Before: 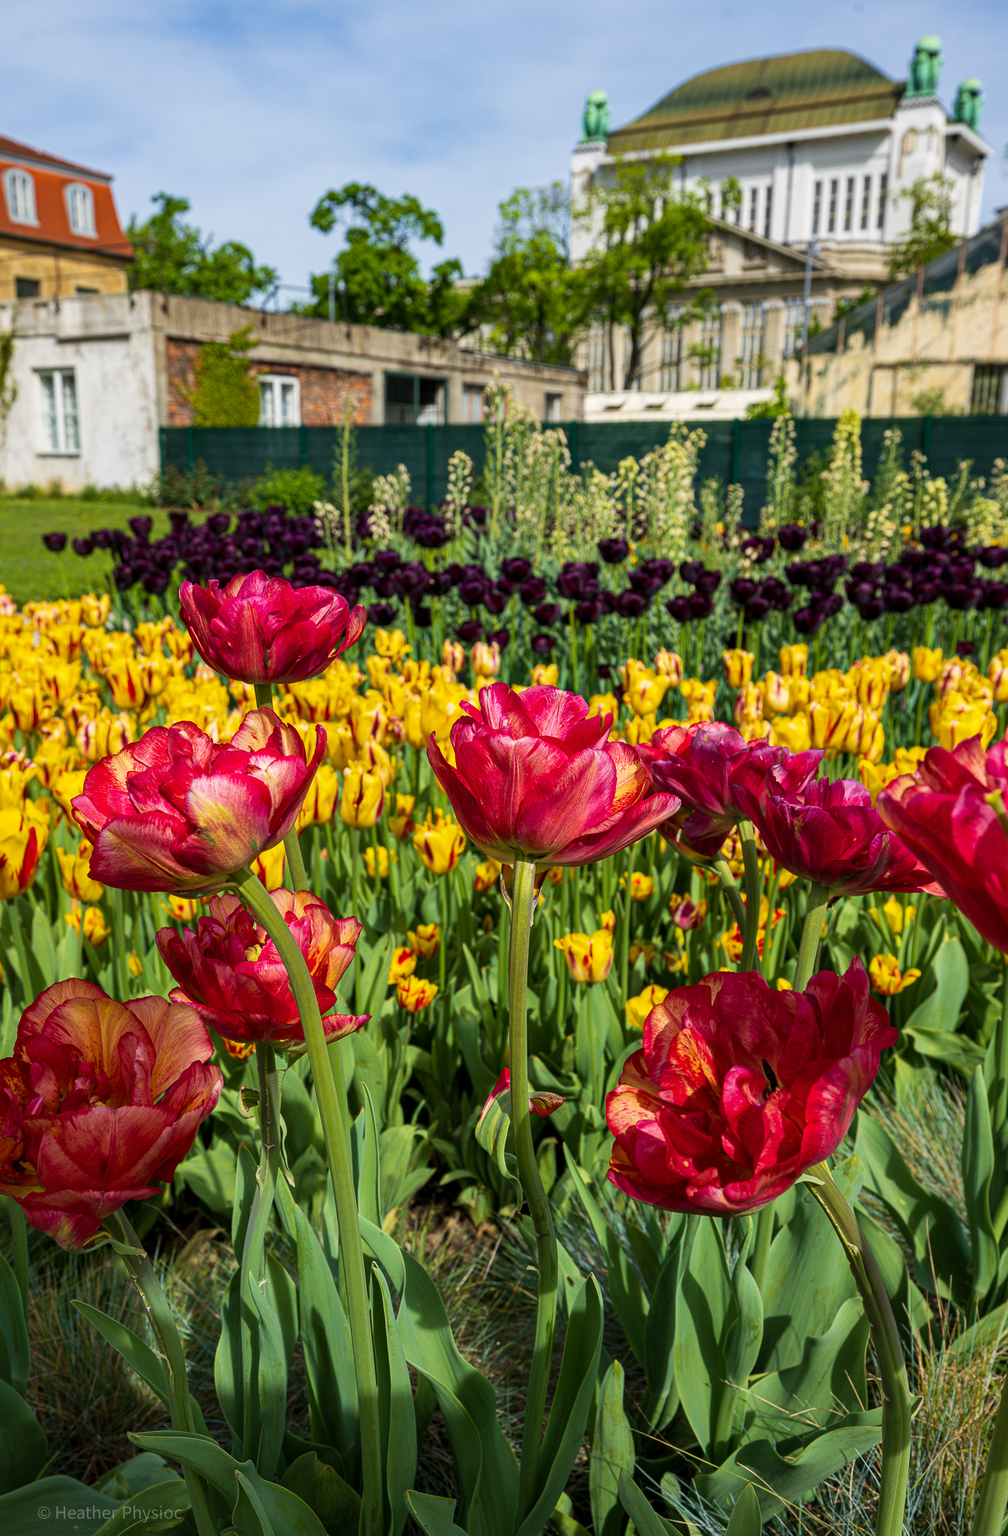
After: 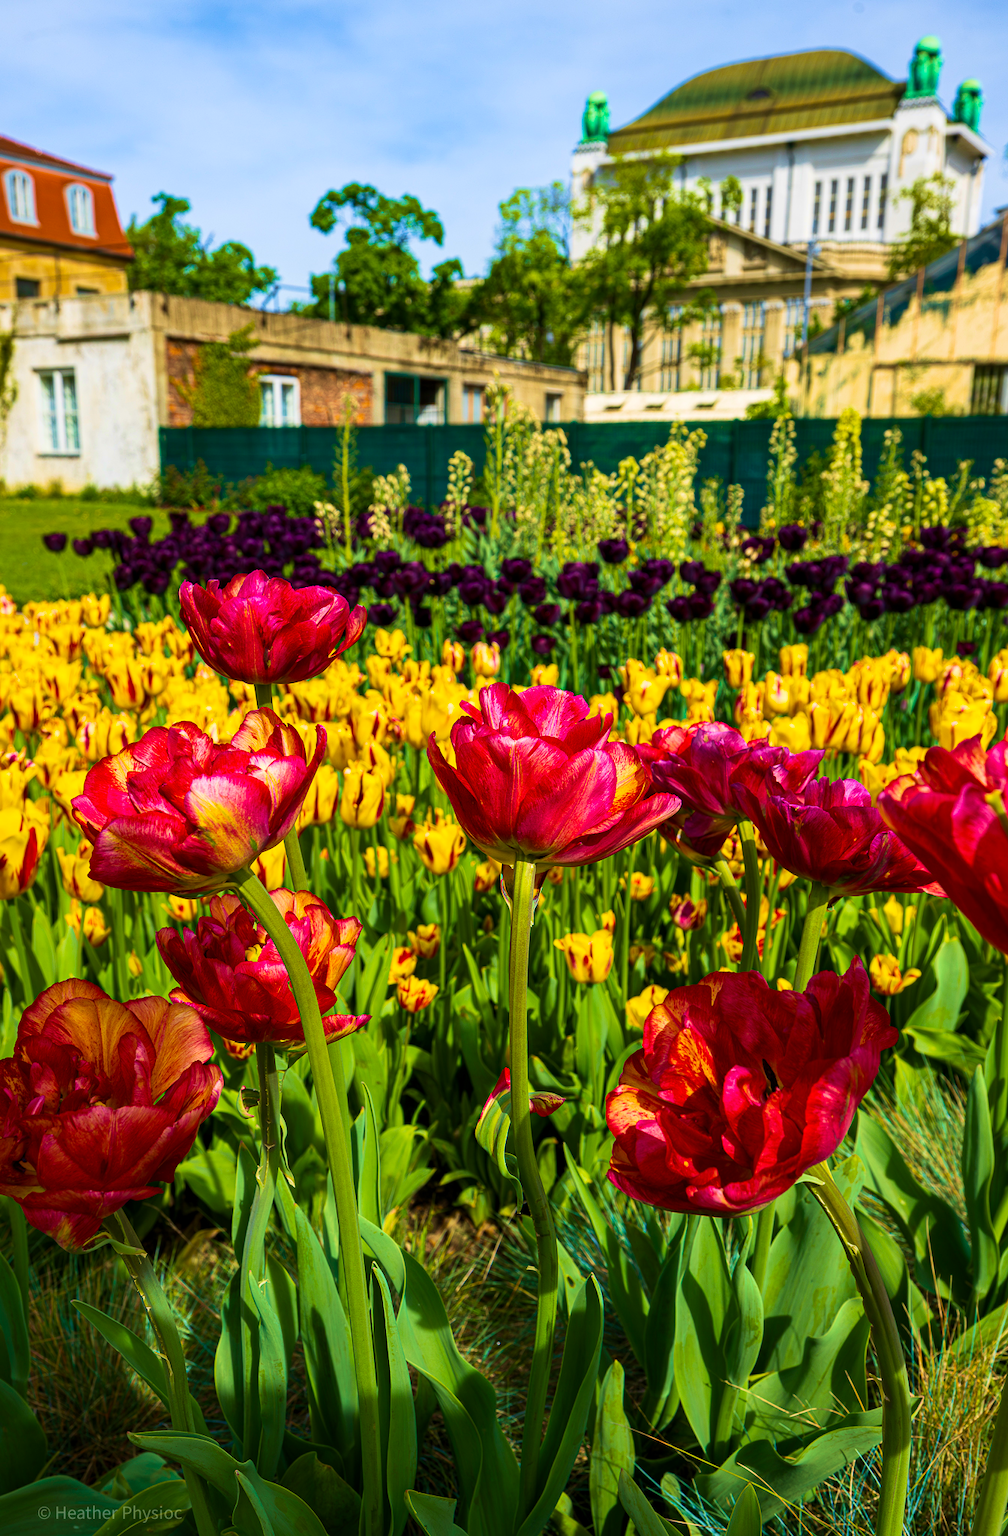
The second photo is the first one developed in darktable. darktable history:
color balance rgb: power › hue 327.44°, linear chroma grading › global chroma 14.965%, perceptual saturation grading › global saturation 25.879%
velvia: strength 75%
contrast brightness saturation: contrast 0.15, brightness 0.04
